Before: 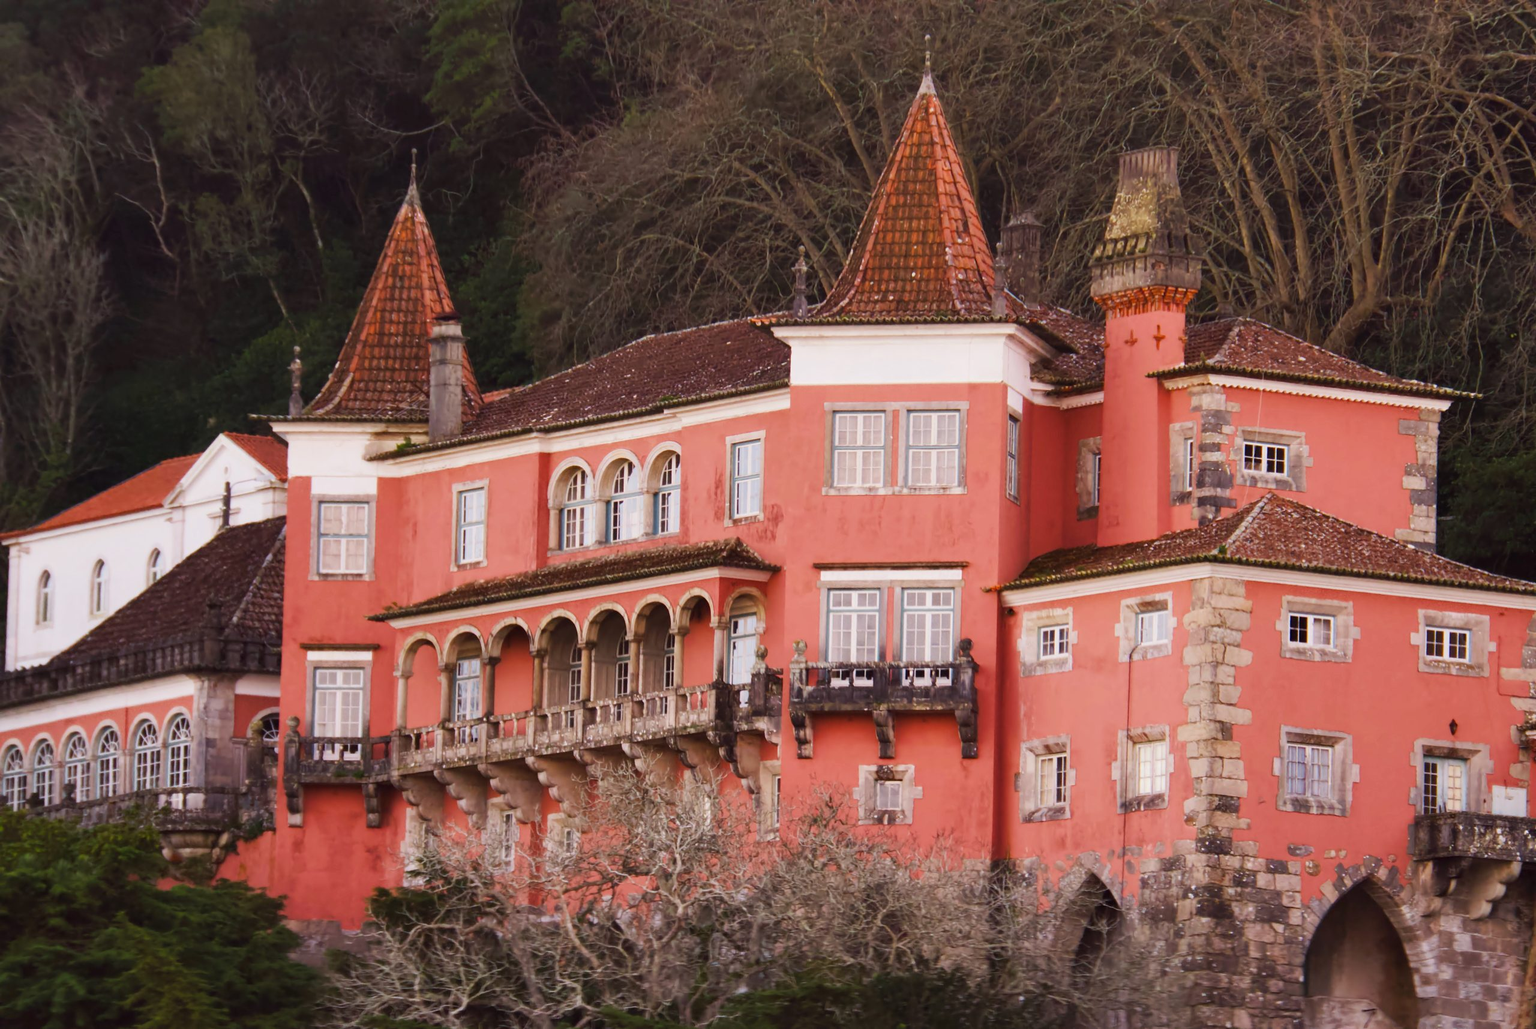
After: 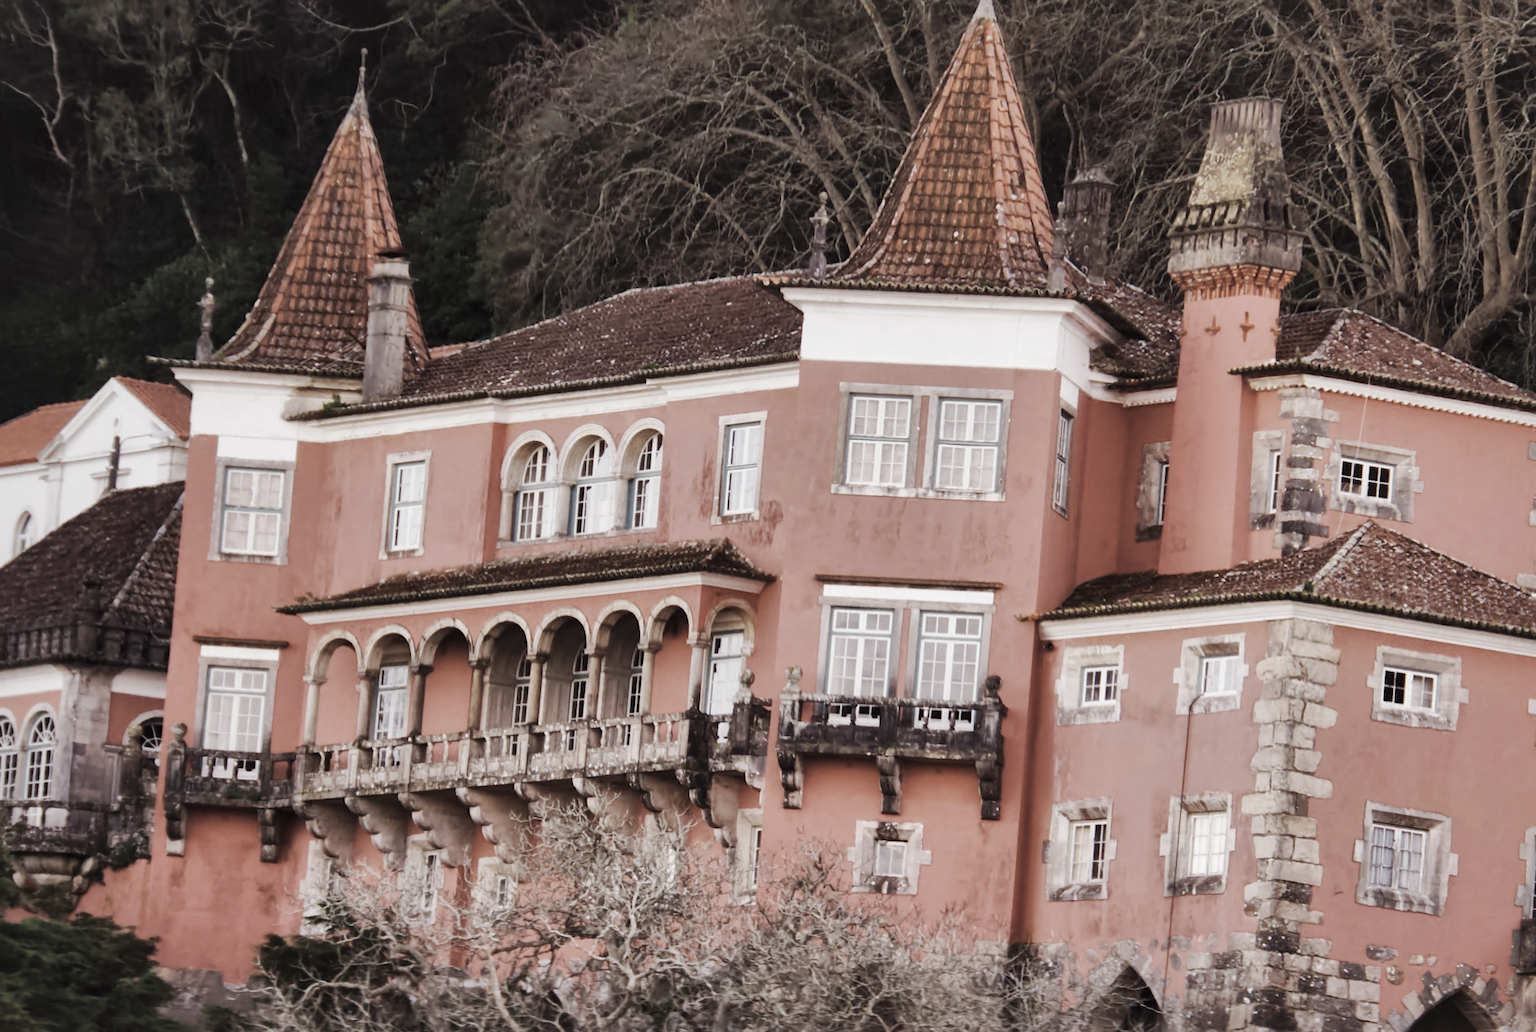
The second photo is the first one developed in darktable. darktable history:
exposure: exposure -0.044 EV, compensate highlight preservation false
crop and rotate: angle -3.28°, left 5.217%, top 5.199%, right 4.769%, bottom 4.427%
base curve: curves: ch0 [(0, 0) (0.032, 0.025) (0.121, 0.166) (0.206, 0.329) (0.605, 0.79) (1, 1)], preserve colors none
shadows and highlights: shadows 39.77, highlights -59.88
color correction: highlights b* 0.067, saturation 0.356
local contrast: mode bilateral grid, contrast 20, coarseness 51, detail 119%, midtone range 0.2
